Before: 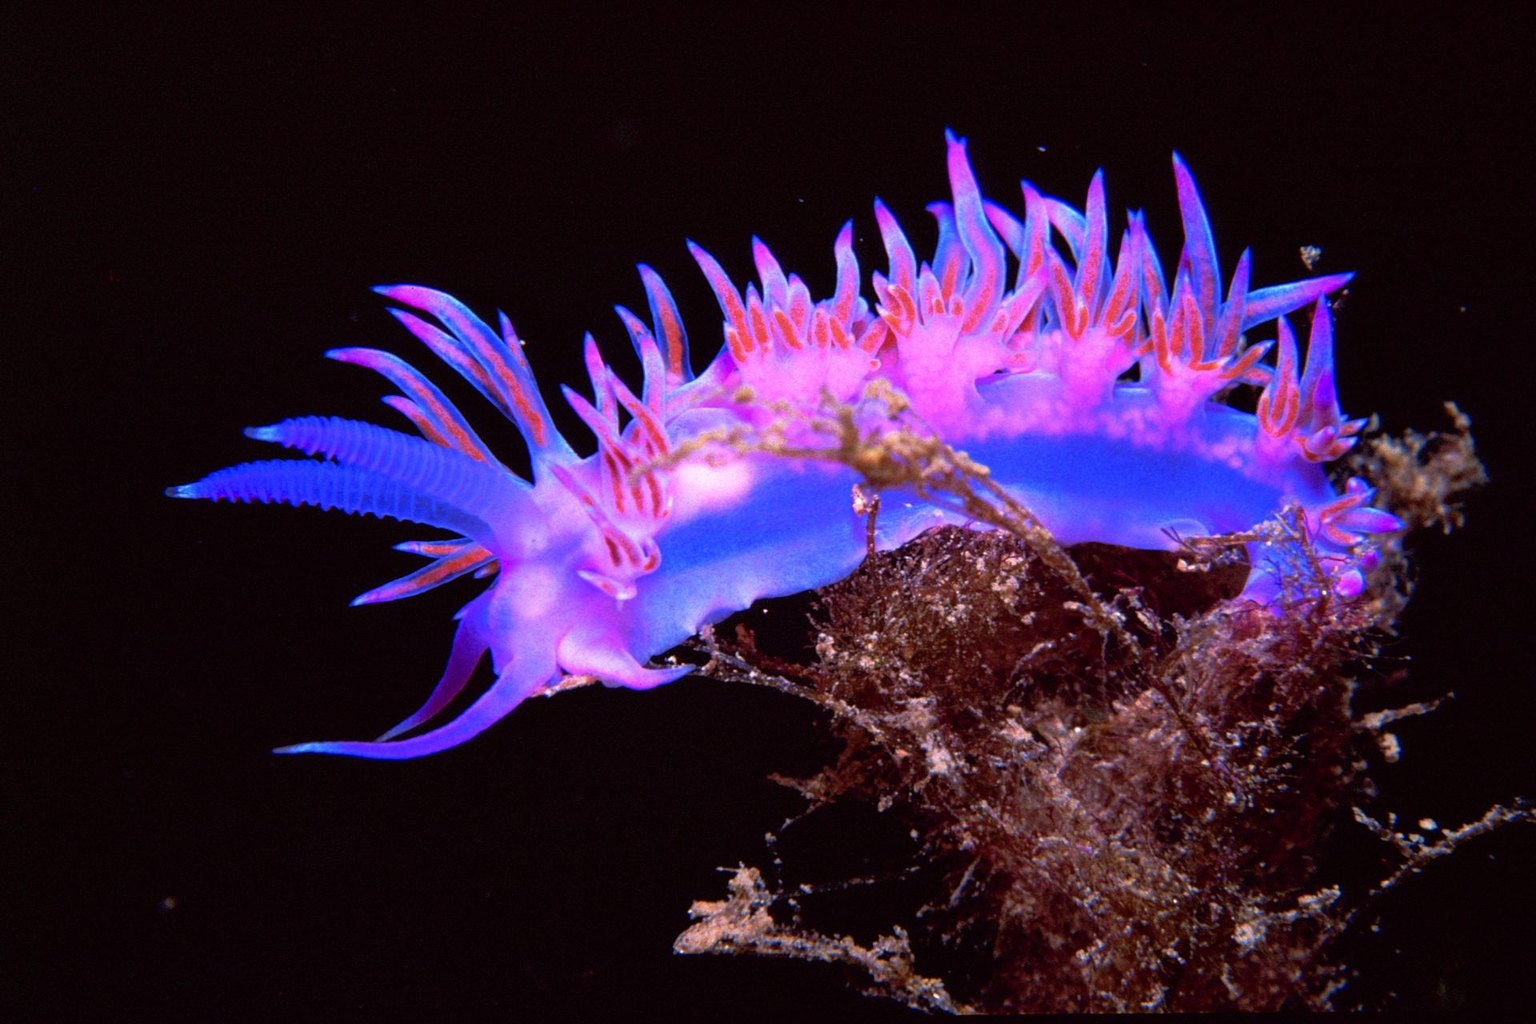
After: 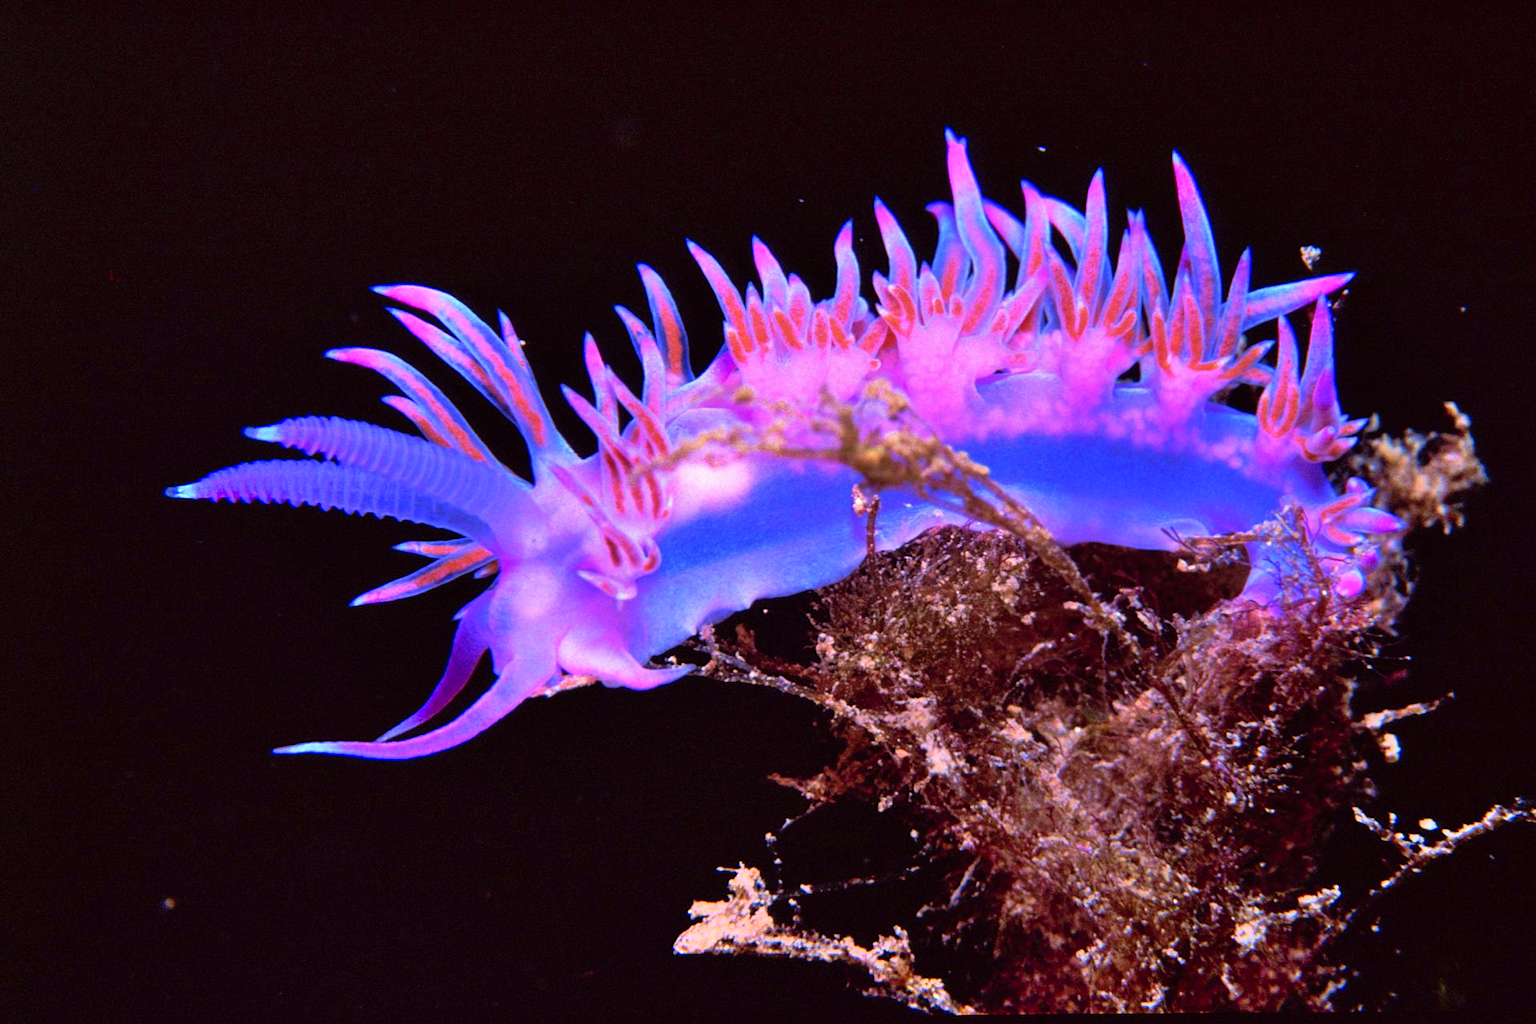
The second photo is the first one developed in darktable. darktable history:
shadows and highlights: soften with gaussian
velvia: on, module defaults
